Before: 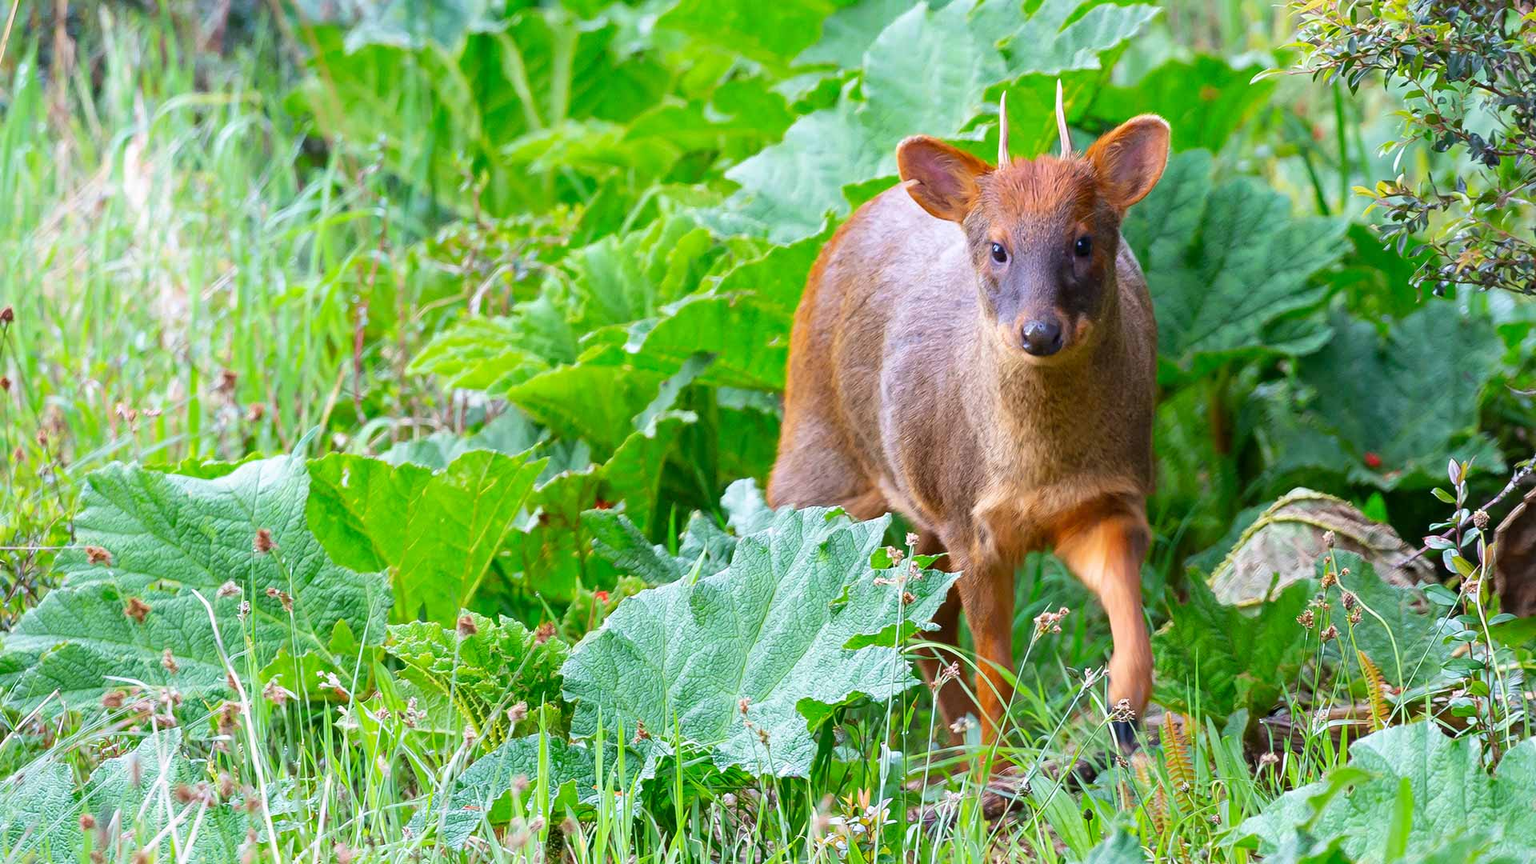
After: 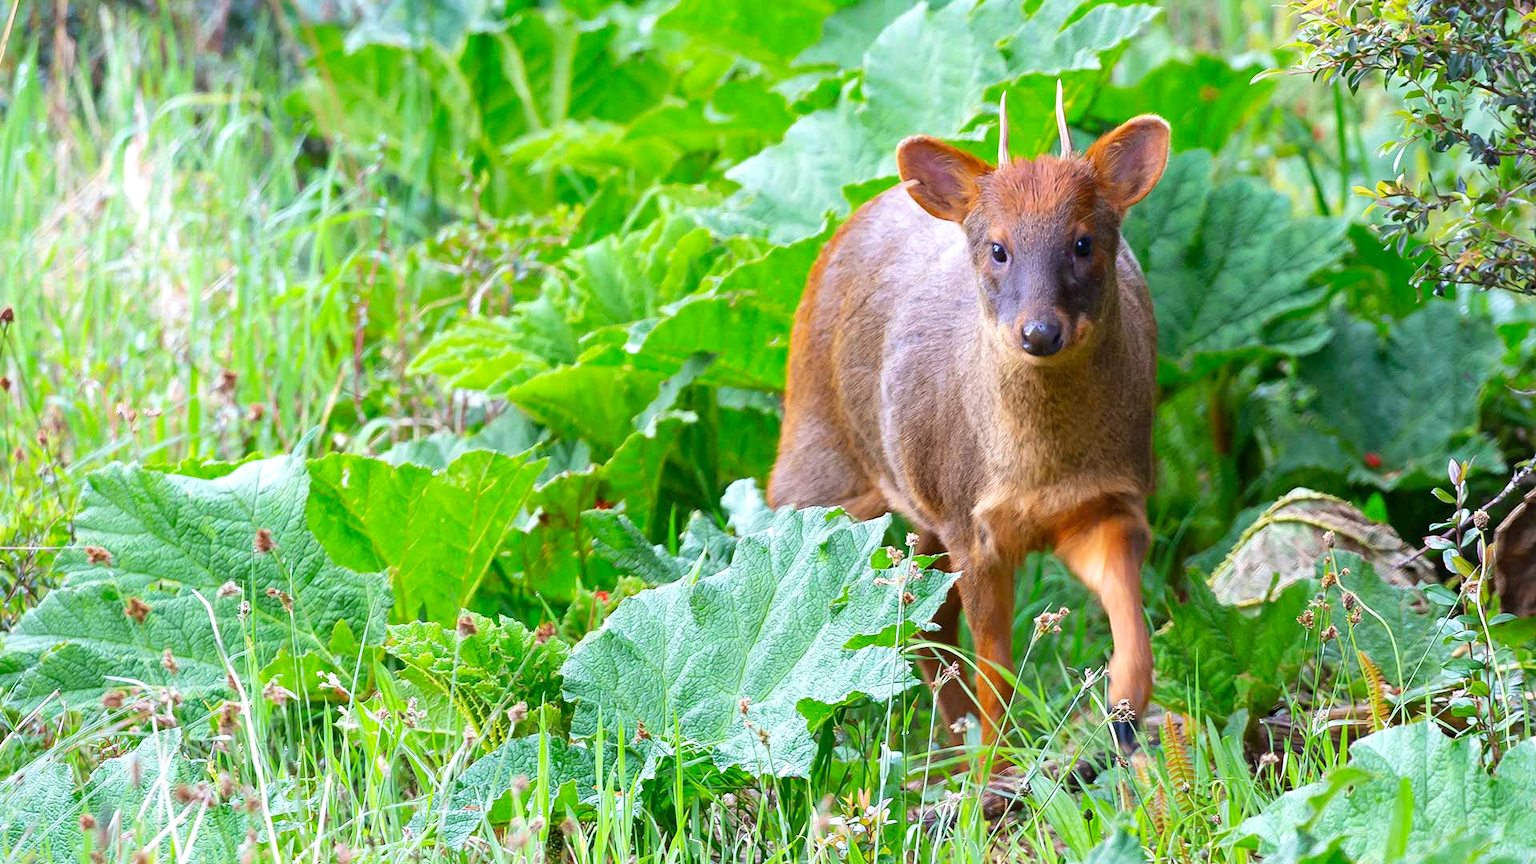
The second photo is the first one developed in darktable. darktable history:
color zones: curves: ch0 [(0.068, 0.464) (0.25, 0.5) (0.48, 0.508) (0.75, 0.536) (0.886, 0.476) (0.967, 0.456)]; ch1 [(0.066, 0.456) (0.25, 0.5) (0.616, 0.508) (0.746, 0.56) (0.934, 0.444)]
levels: levels [0, 0.476, 0.951]
